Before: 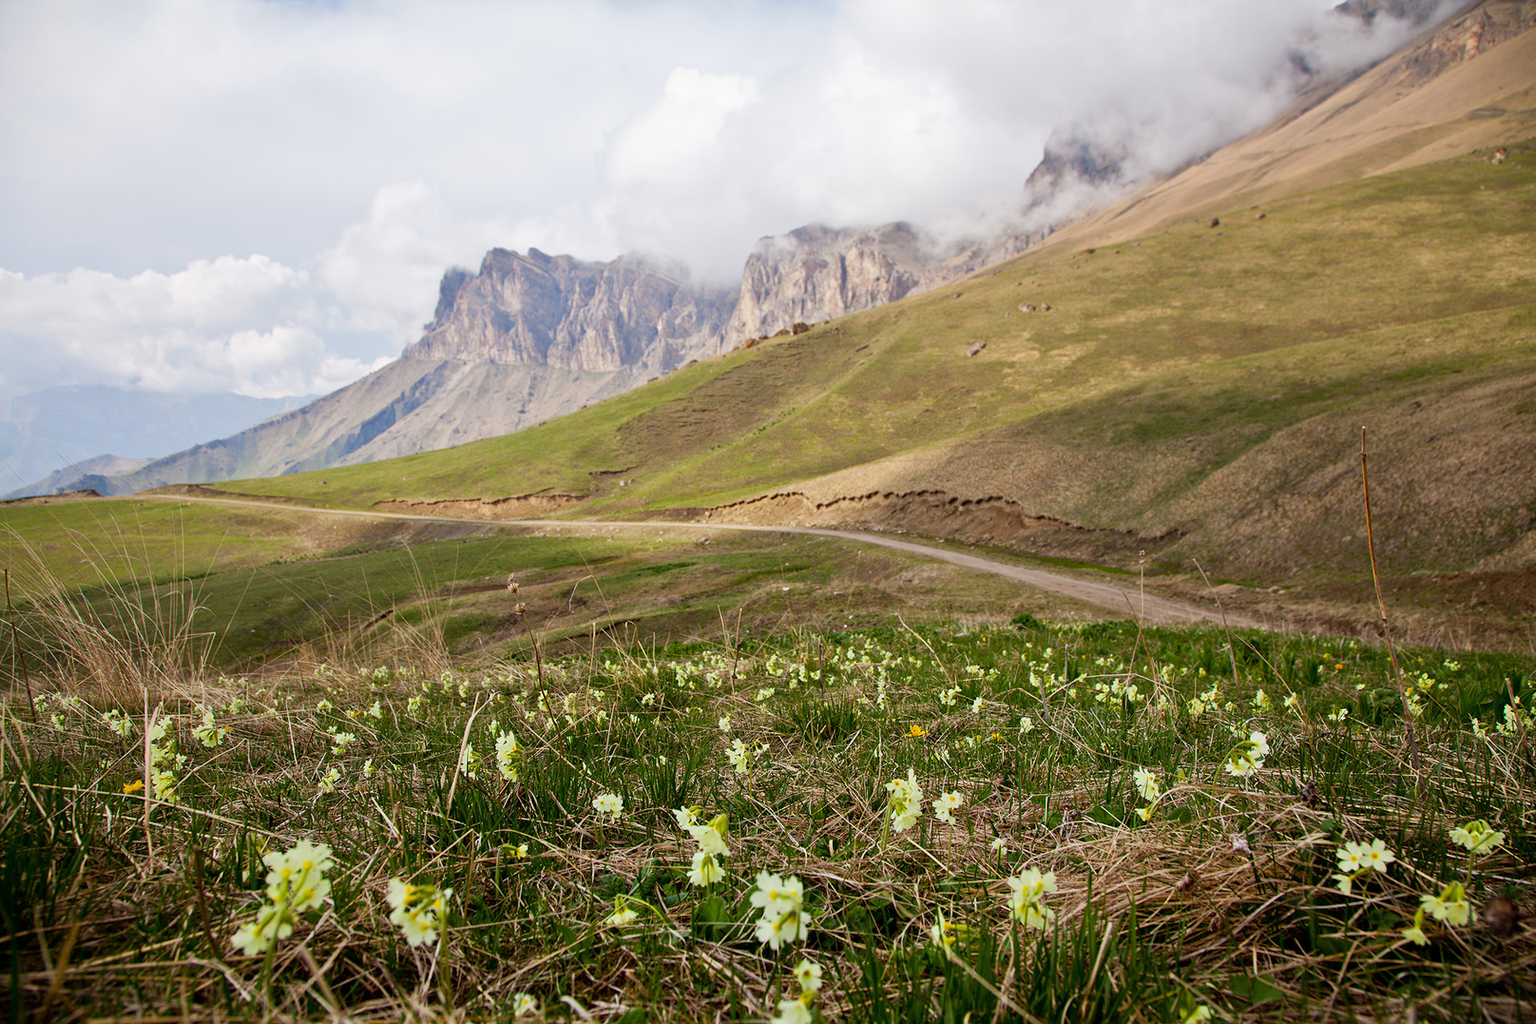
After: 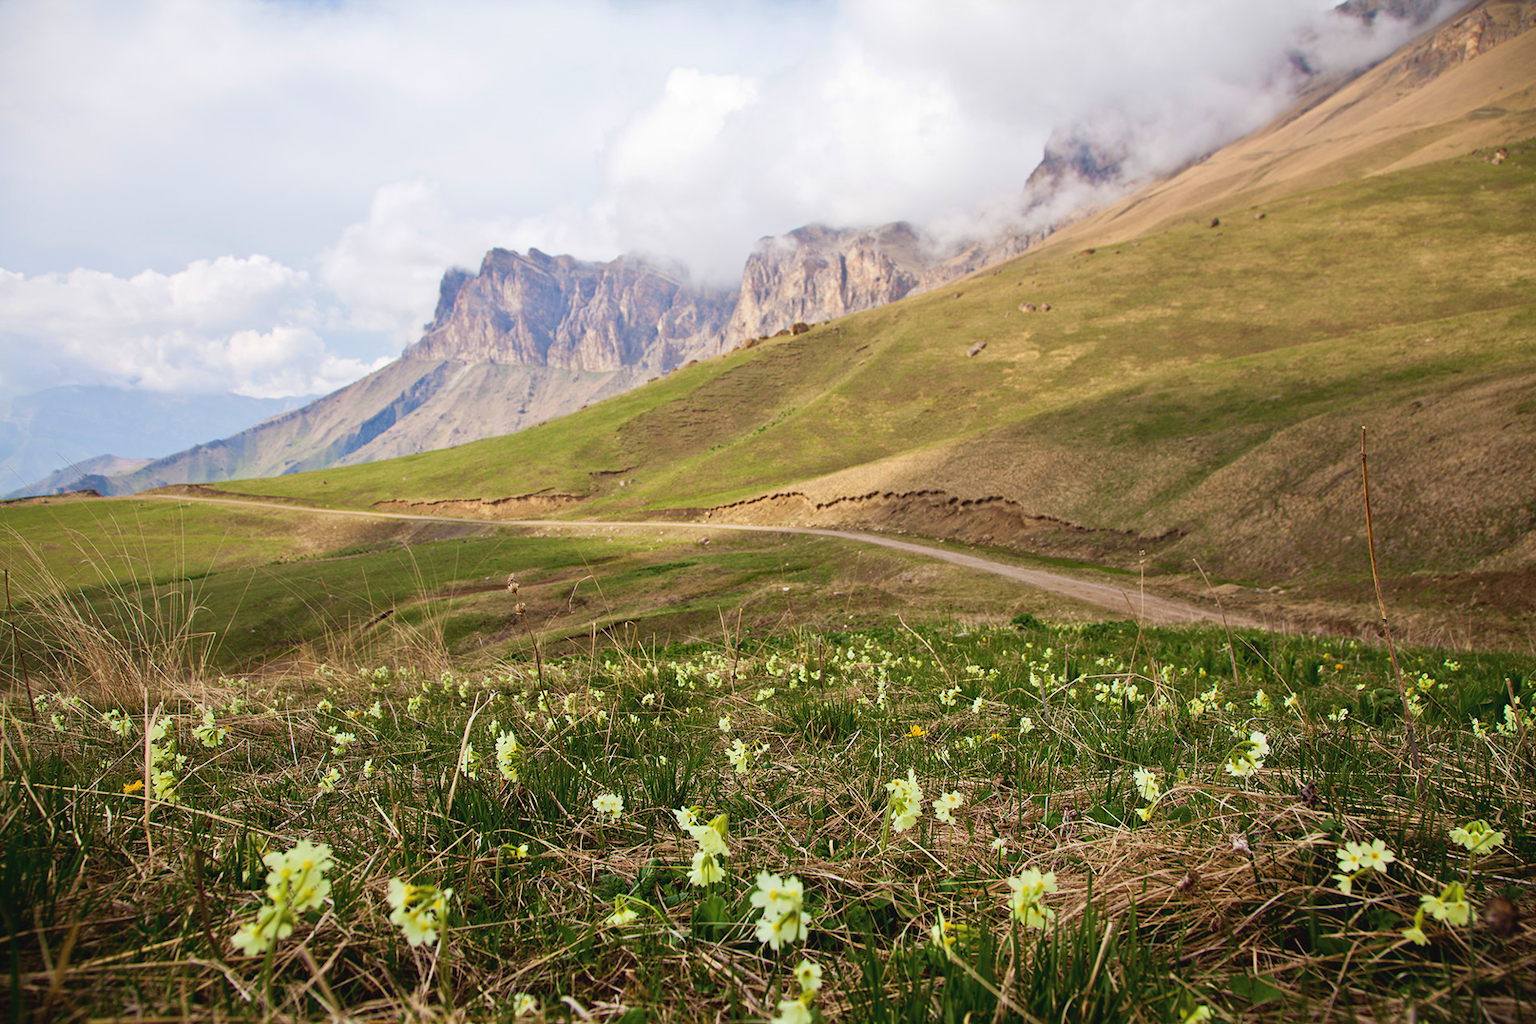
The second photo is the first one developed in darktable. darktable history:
velvia: strength 30.1%
exposure: black level correction -0.004, exposure 0.05 EV, compensate highlight preservation false
